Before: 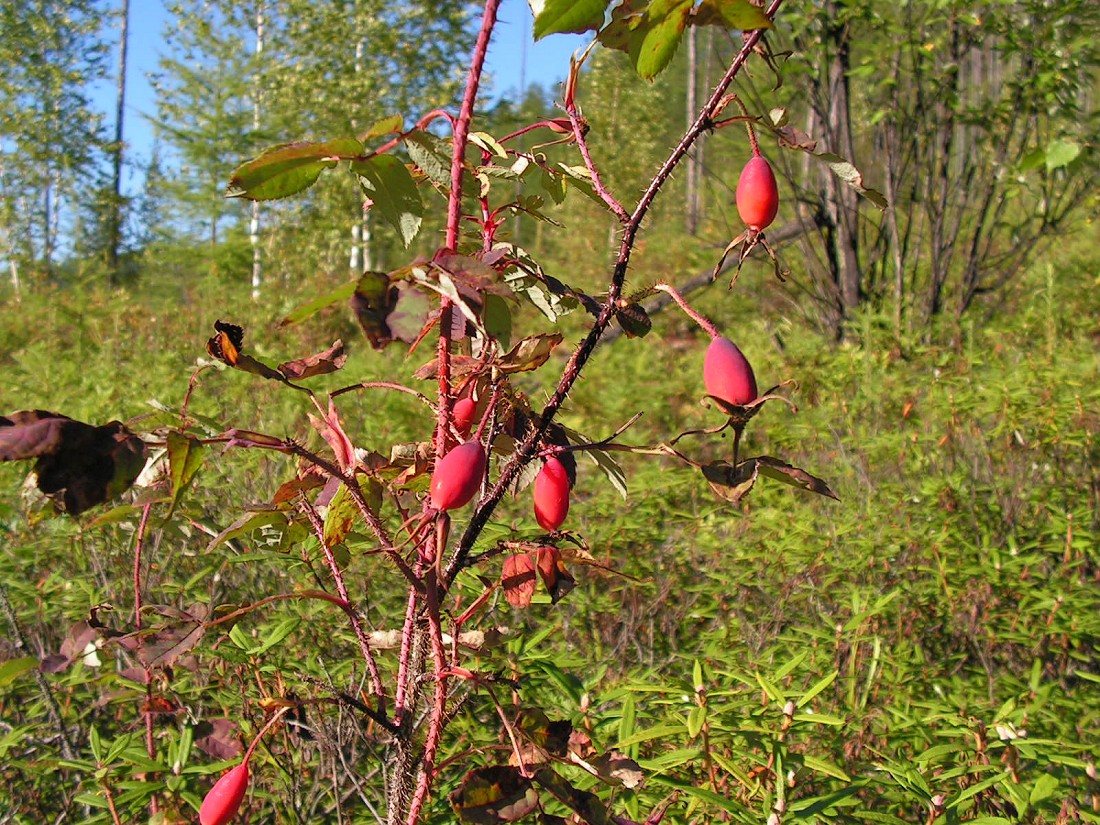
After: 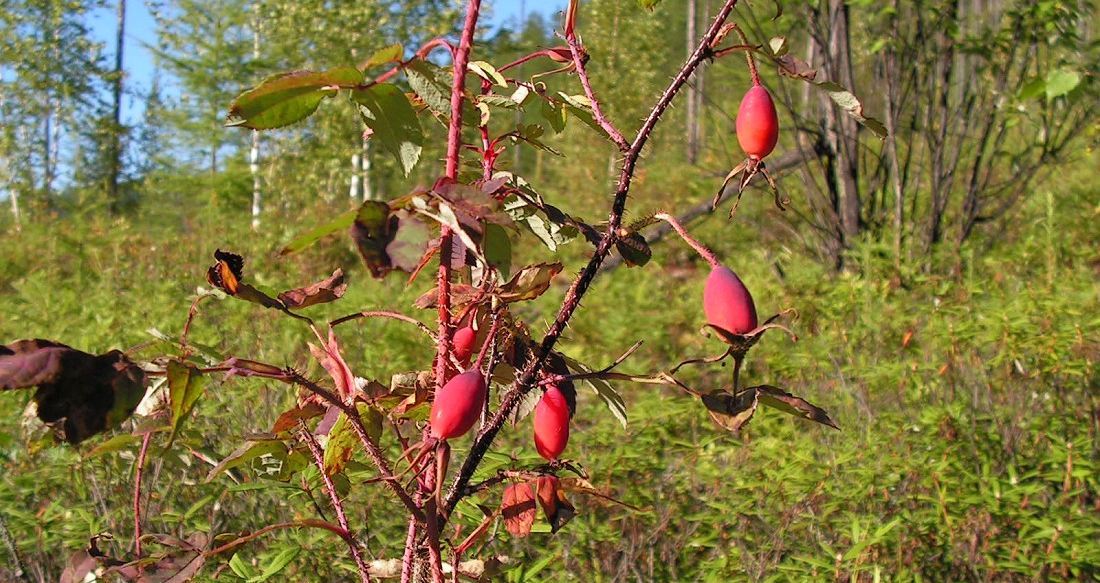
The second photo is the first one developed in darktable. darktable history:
crop and rotate: top 8.681%, bottom 20.638%
exposure: compensate highlight preservation false
tone equalizer: on, module defaults
